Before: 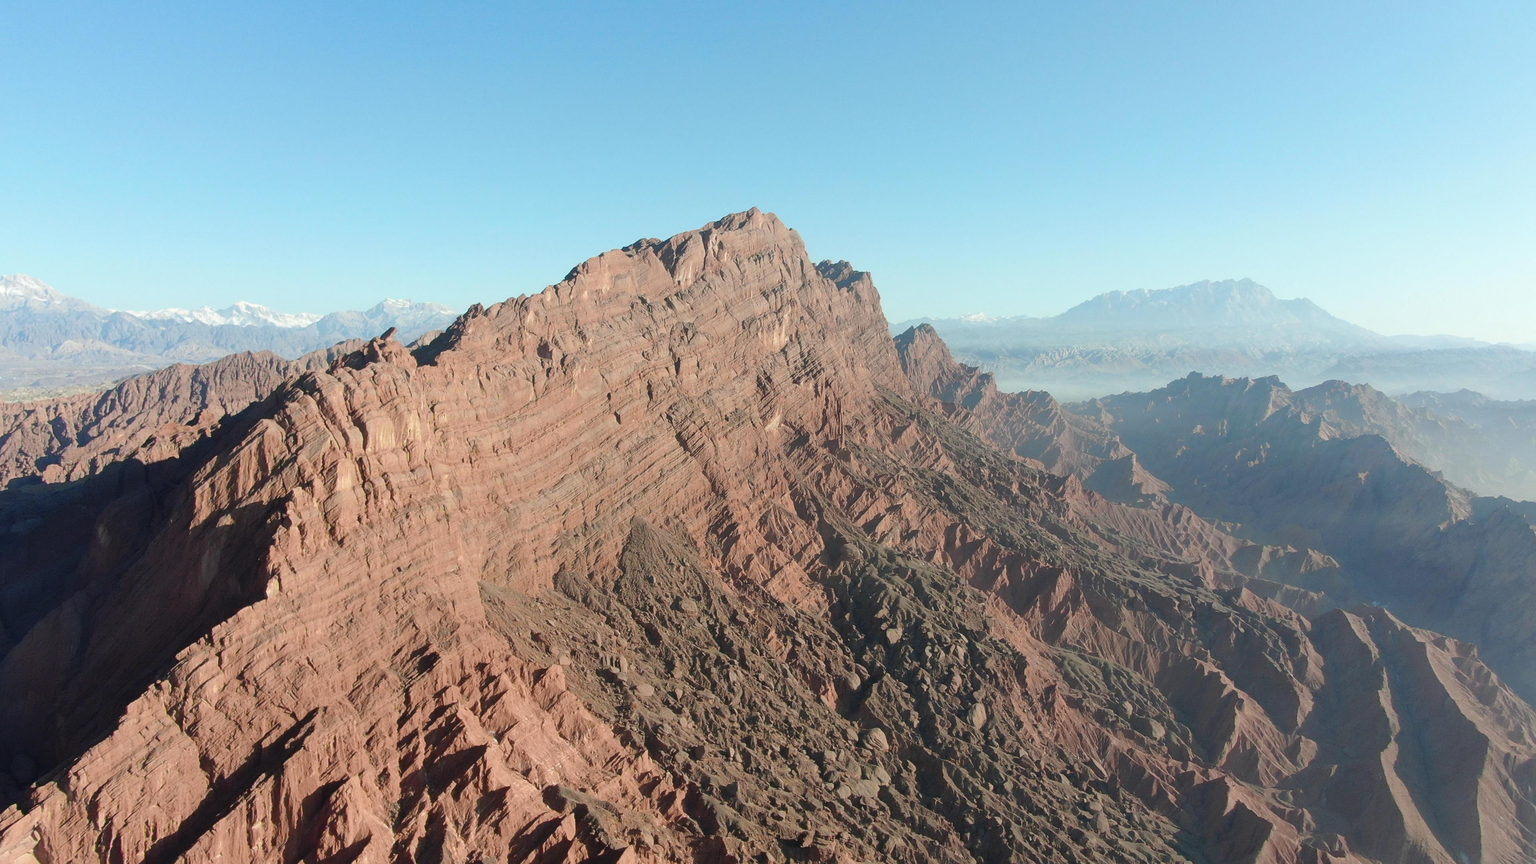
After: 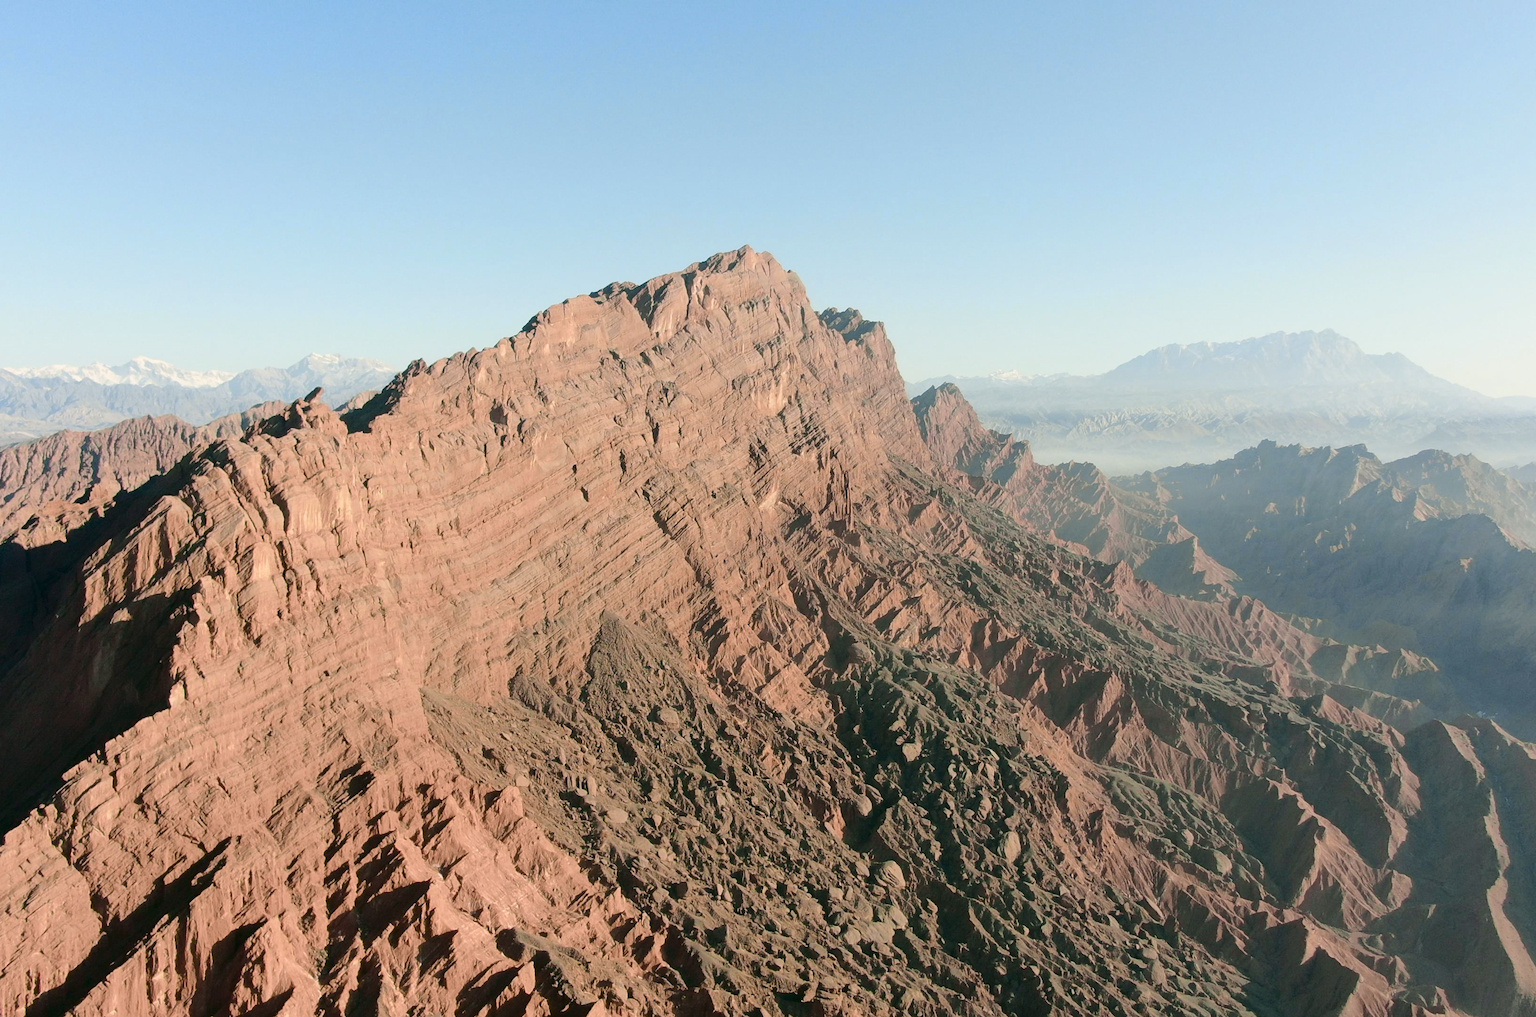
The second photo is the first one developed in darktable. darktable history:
tone curve: curves: ch0 [(0, 0) (0.105, 0.068) (0.181, 0.14) (0.28, 0.259) (0.384, 0.404) (0.485, 0.531) (0.638, 0.681) (0.87, 0.883) (1, 0.977)]; ch1 [(0, 0) (0.161, 0.092) (0.35, 0.33) (0.379, 0.401) (0.456, 0.469) (0.501, 0.499) (0.516, 0.524) (0.562, 0.569) (0.635, 0.646) (1, 1)]; ch2 [(0, 0) (0.371, 0.362) (0.437, 0.437) (0.5, 0.5) (0.53, 0.524) (0.56, 0.561) (0.622, 0.606) (1, 1)], color space Lab, independent channels, preserve colors none
crop: left 8.026%, right 7.374%
color correction: highlights a* 4.02, highlights b* 4.98, shadows a* -7.55, shadows b* 4.98
